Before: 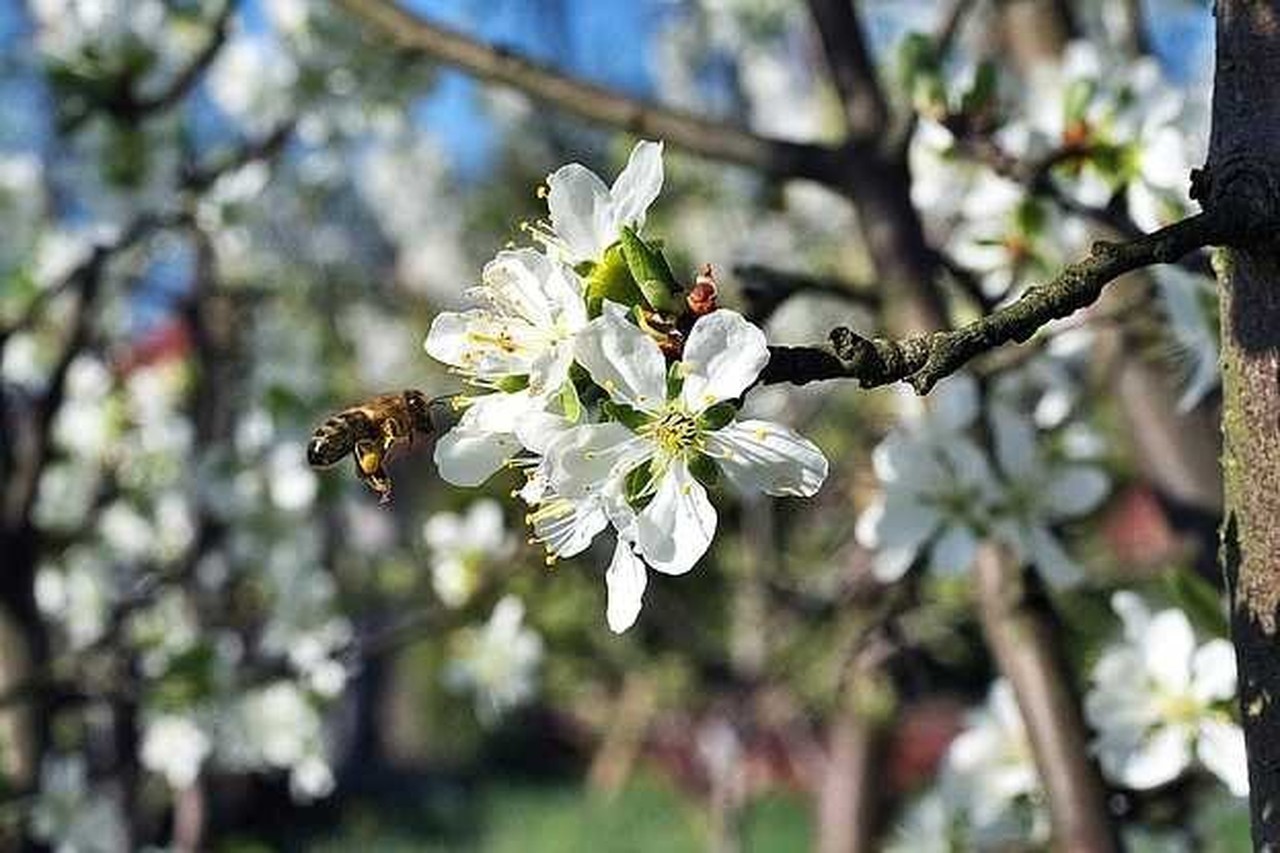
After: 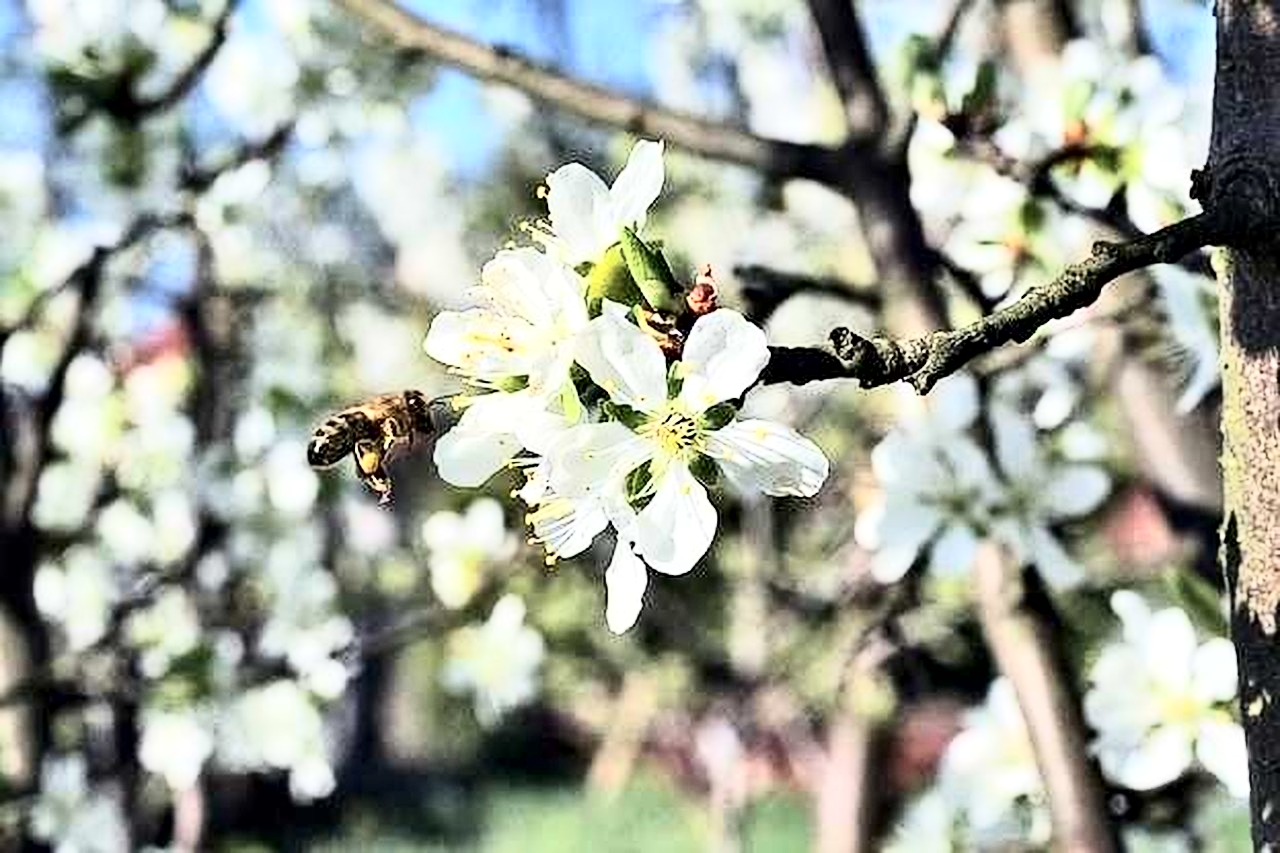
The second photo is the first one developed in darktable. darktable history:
tone curve: curves: ch0 [(0, 0) (0.003, 0.003) (0.011, 0.012) (0.025, 0.027) (0.044, 0.048) (0.069, 0.074) (0.1, 0.117) (0.136, 0.177) (0.177, 0.246) (0.224, 0.324) (0.277, 0.422) (0.335, 0.531) (0.399, 0.633) (0.468, 0.733) (0.543, 0.824) (0.623, 0.895) (0.709, 0.938) (0.801, 0.961) (0.898, 0.98) (1, 1)], color space Lab, independent channels, preserve colors none
contrast equalizer: y [[0.524, 0.538, 0.547, 0.548, 0.538, 0.524], [0.5 ×6], [0.5 ×6], [0 ×6], [0 ×6]]
